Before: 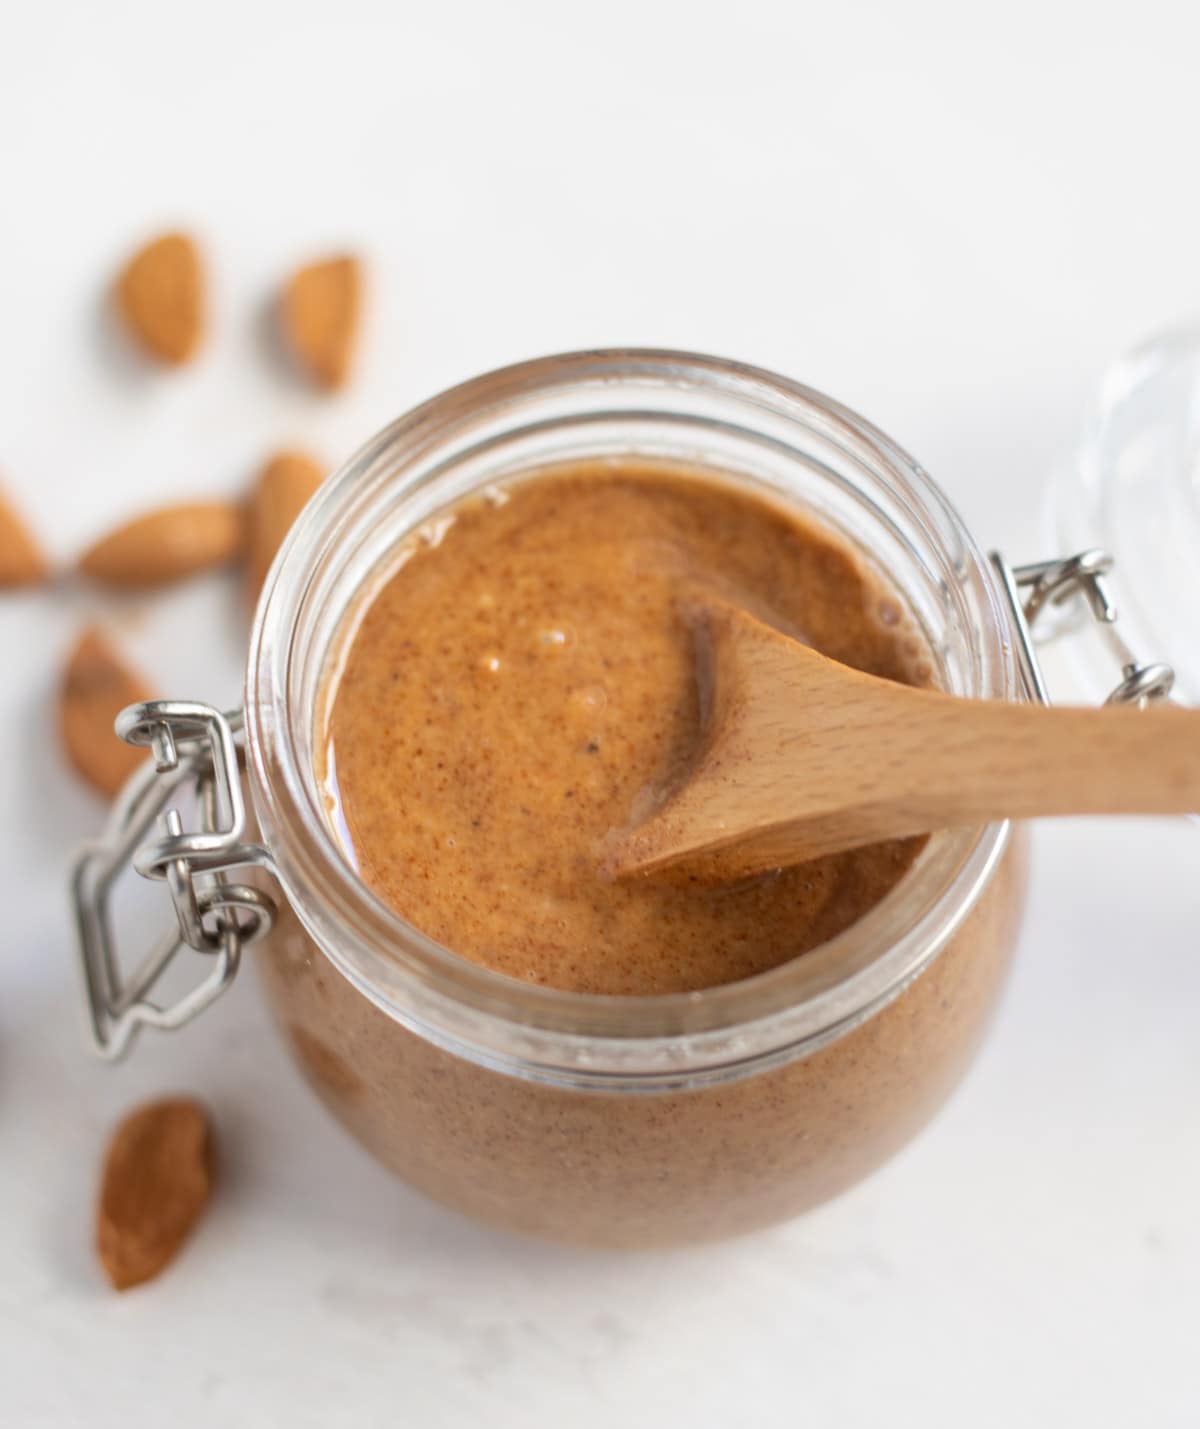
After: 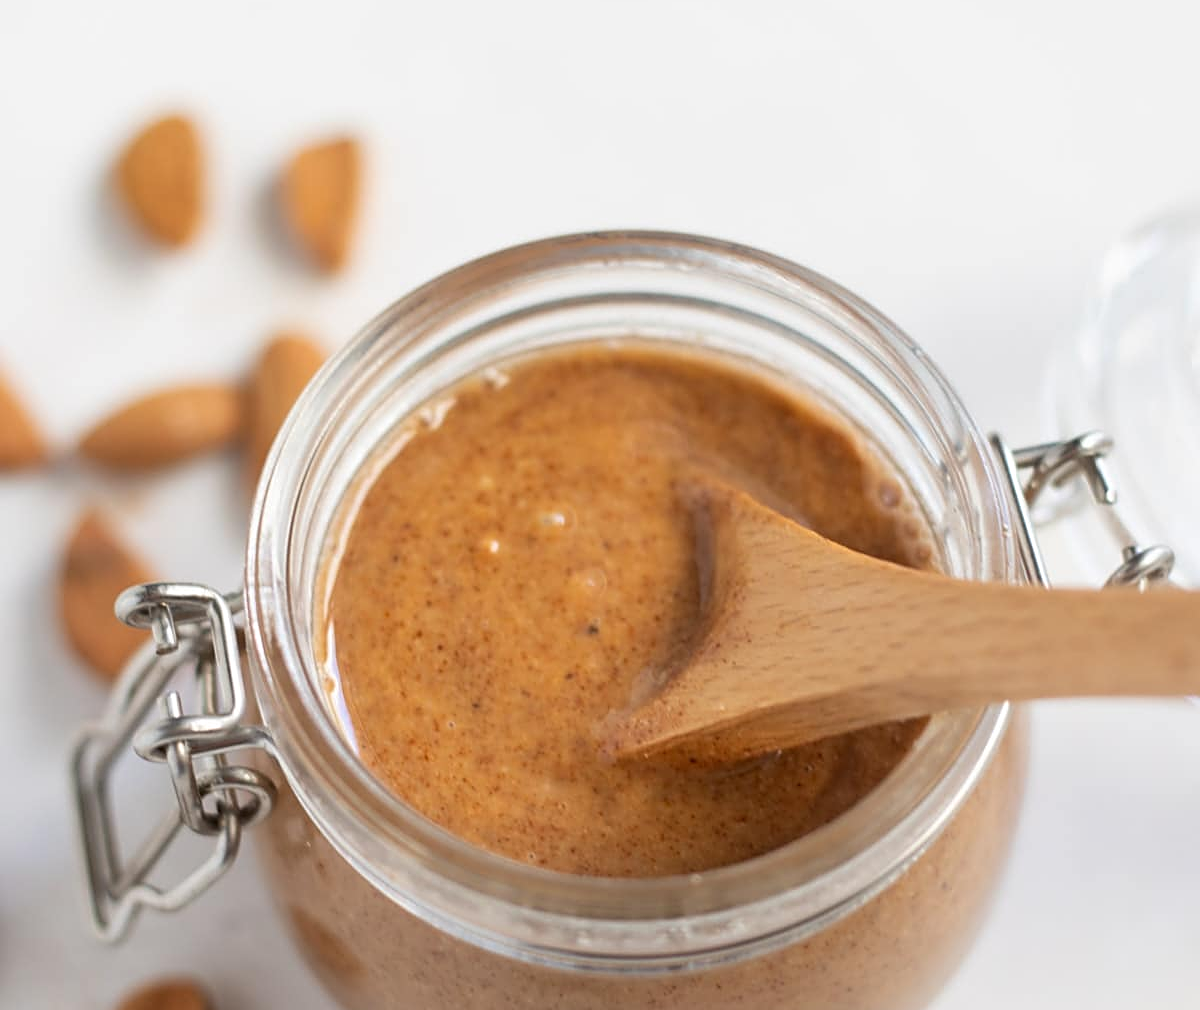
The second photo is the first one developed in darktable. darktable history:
crop and rotate: top 8.293%, bottom 20.996%
sharpen: on, module defaults
